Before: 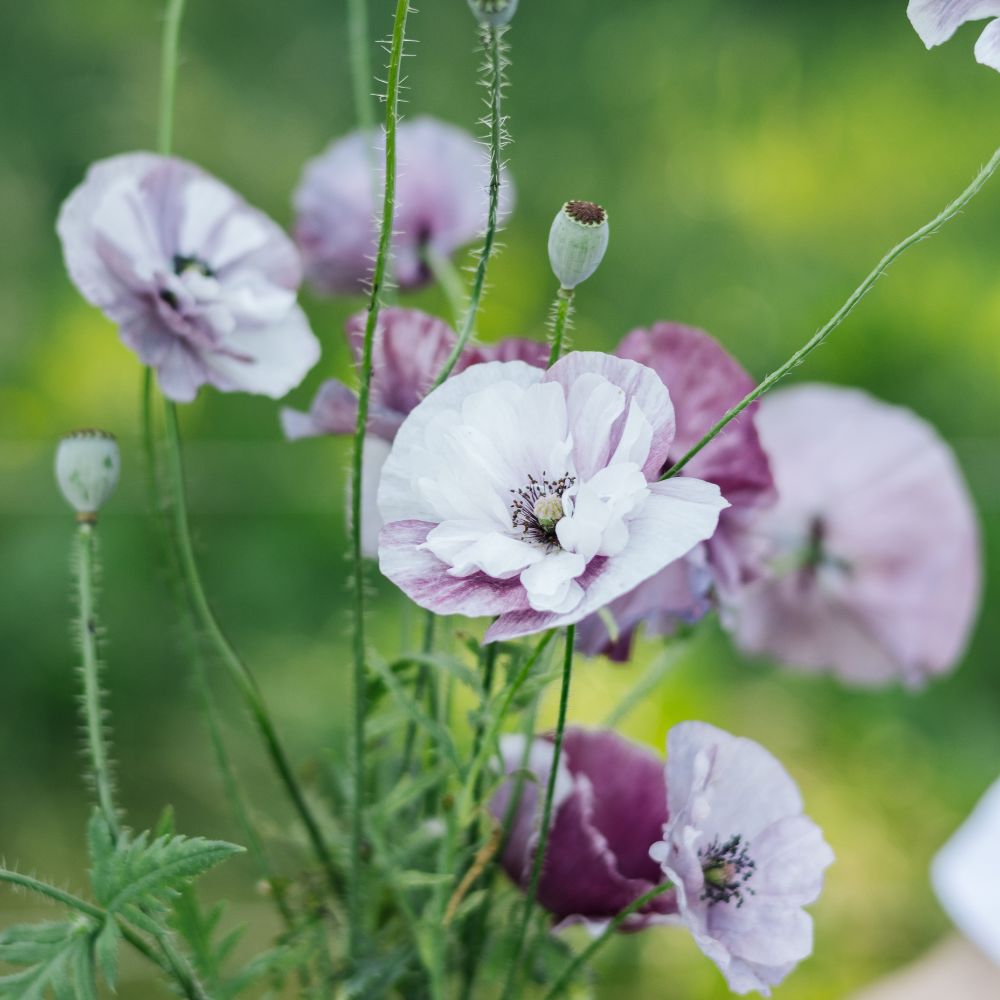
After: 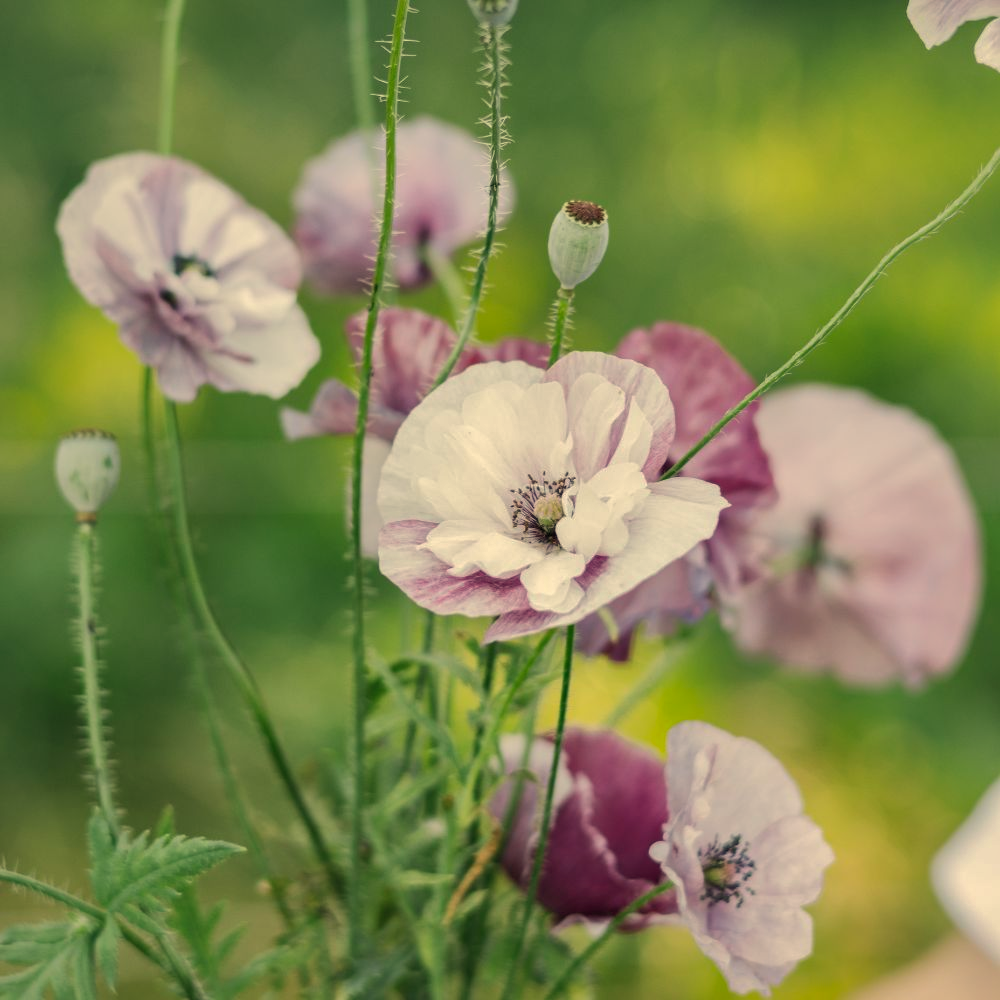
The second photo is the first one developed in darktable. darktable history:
white balance: red 1.123, blue 0.83
shadows and highlights: shadows 40, highlights -60
